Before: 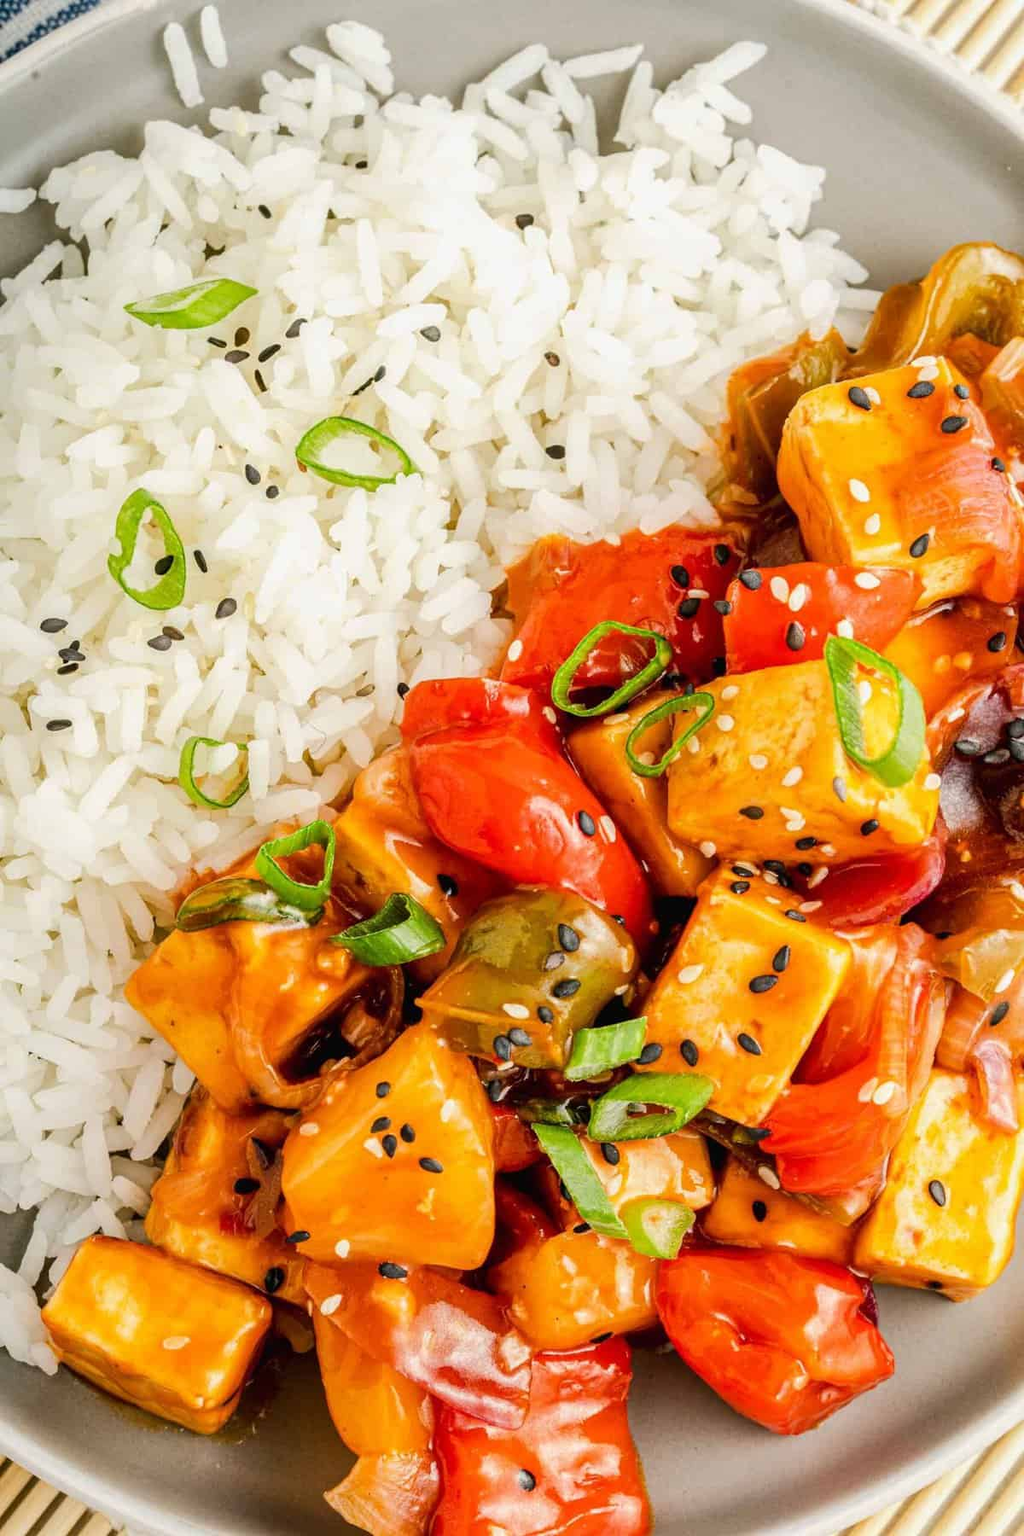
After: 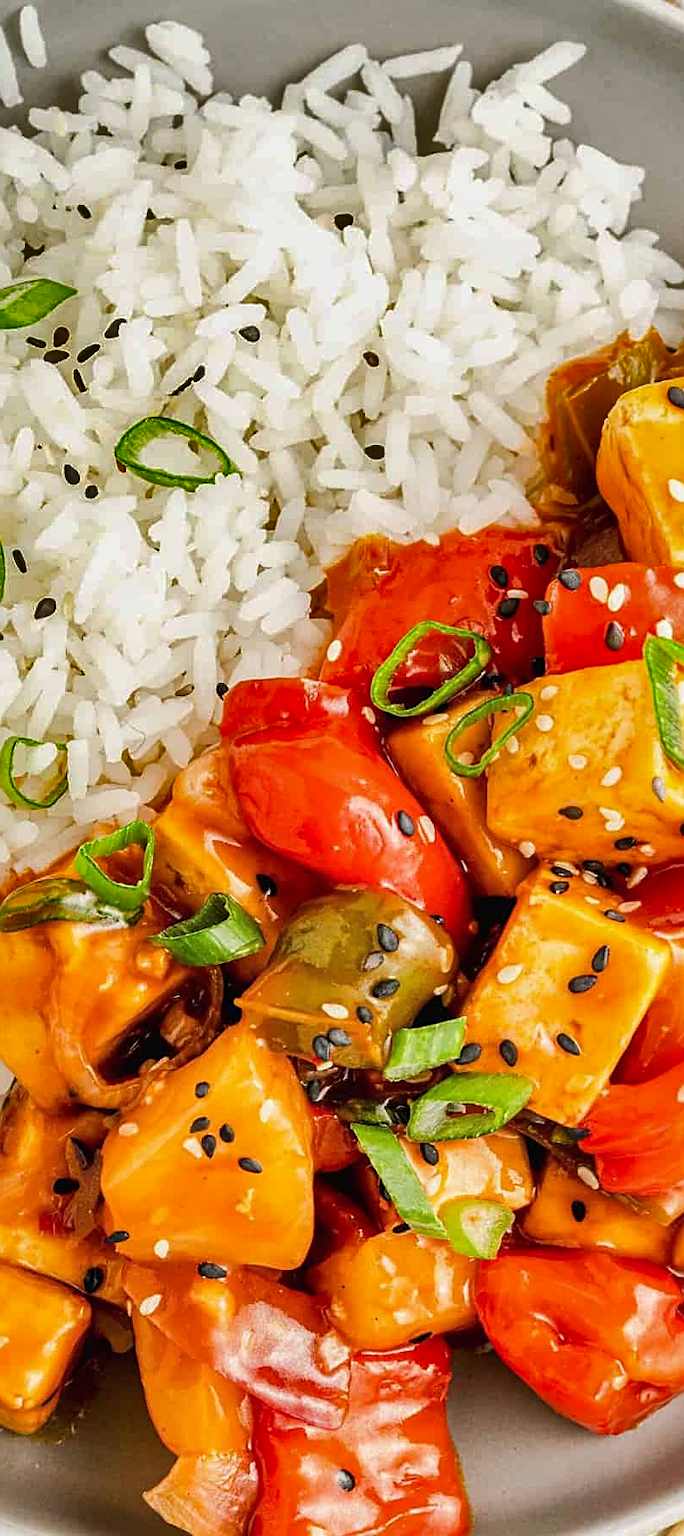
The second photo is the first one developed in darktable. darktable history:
crop and rotate: left 17.702%, right 15.392%
sharpen: on, module defaults
shadows and highlights: radius 119.8, shadows 42.56, highlights -62.39, soften with gaussian
